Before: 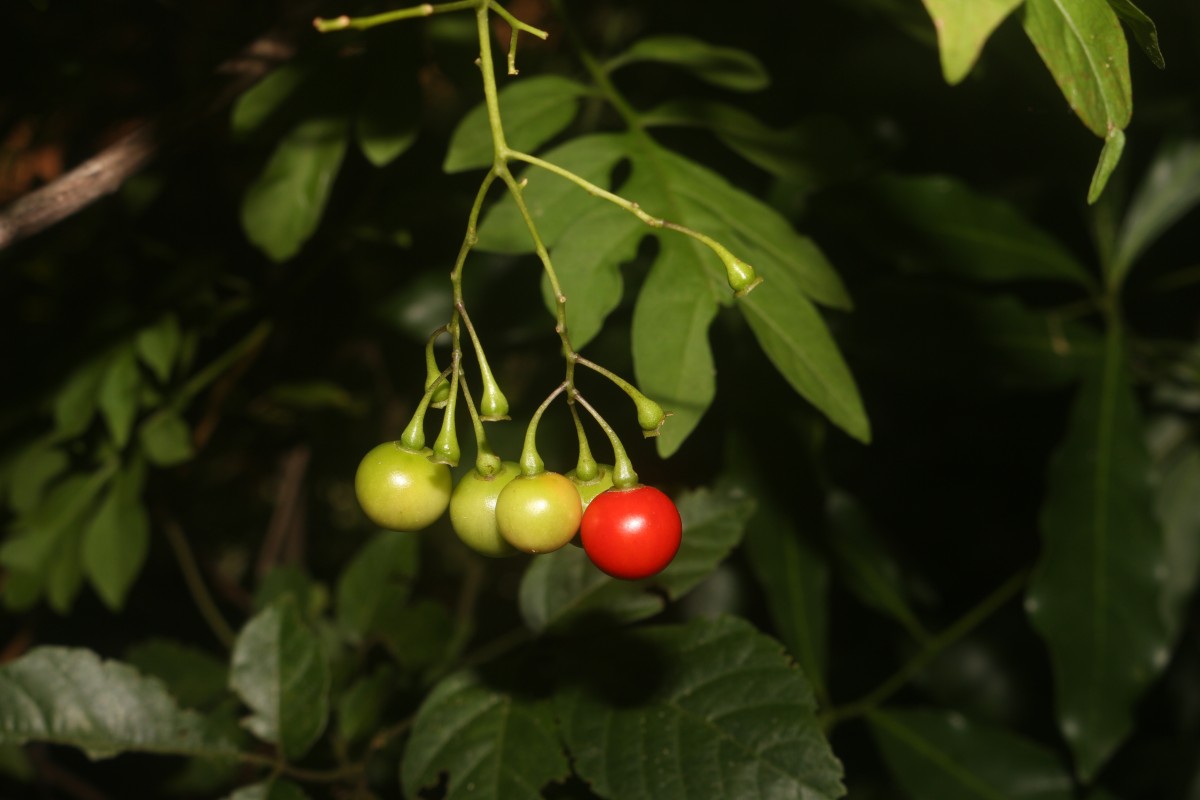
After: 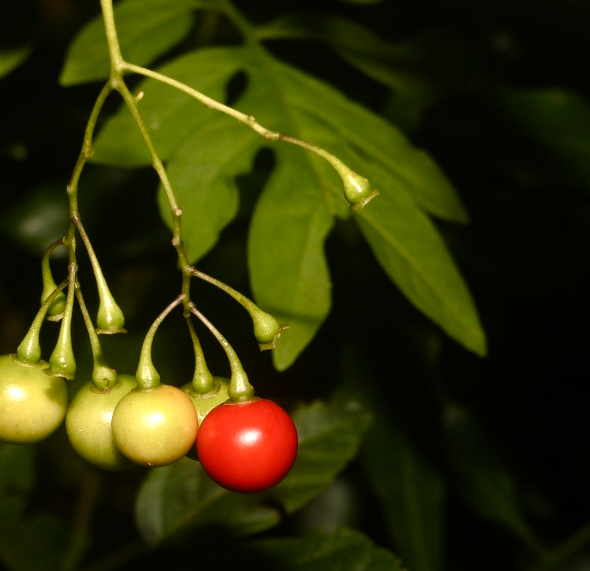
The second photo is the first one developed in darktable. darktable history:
color balance rgb: highlights gain › chroma 3.034%, highlights gain › hue 60.2°, linear chroma grading › global chroma 14.783%, perceptual saturation grading › global saturation 0.35%, perceptual saturation grading › highlights -32.603%, perceptual saturation grading › mid-tones 5.772%, perceptual saturation grading › shadows 16.934%, global vibrance 24.989%, contrast 20.324%
crop: left 32.069%, top 10.978%, right 18.742%, bottom 17.532%
